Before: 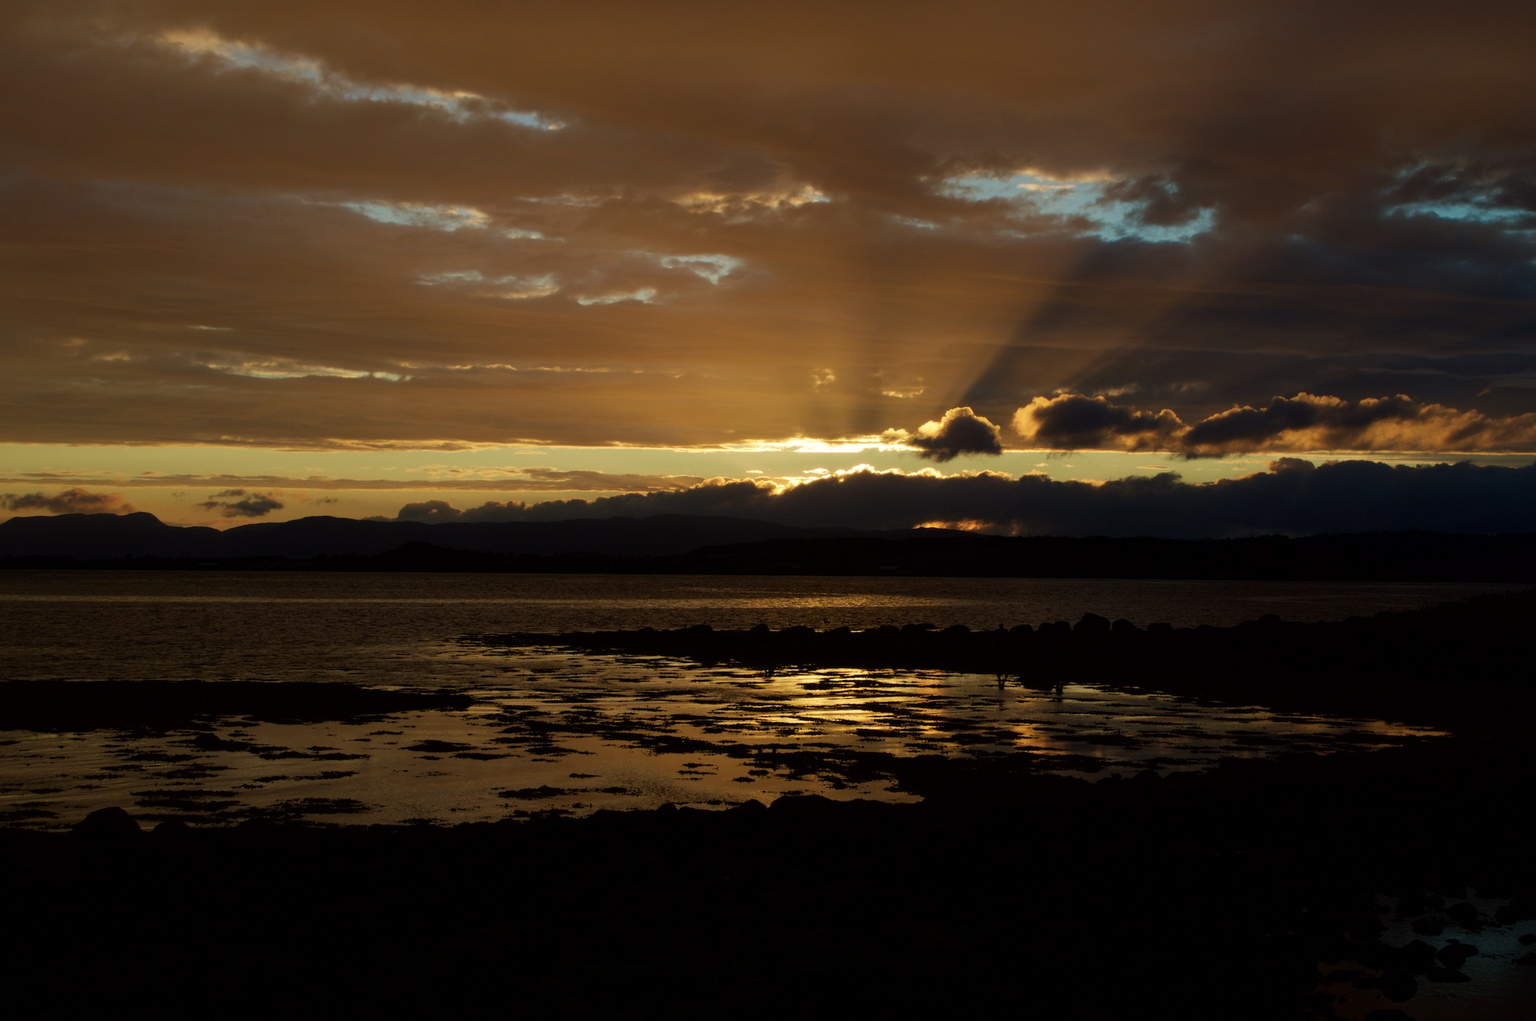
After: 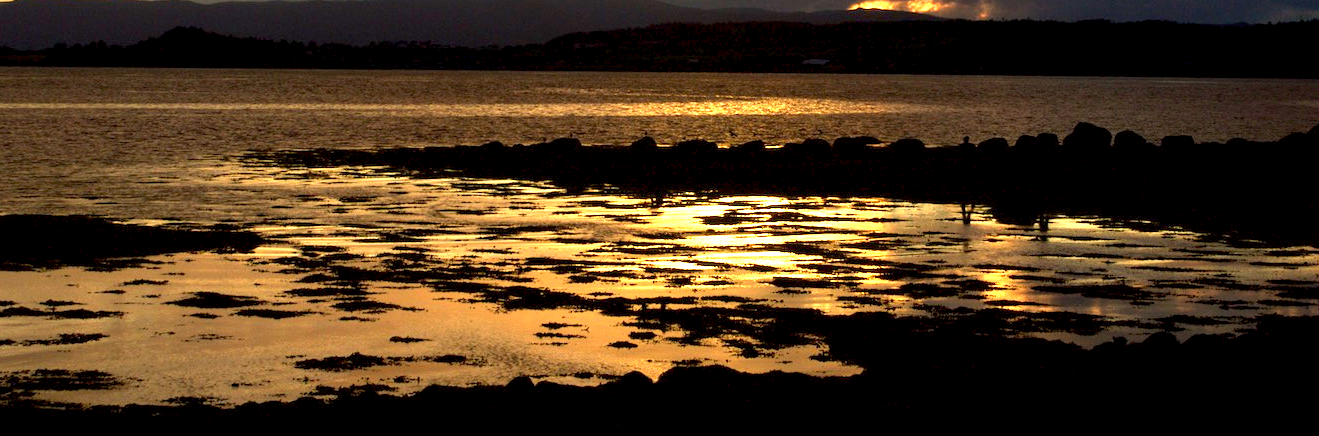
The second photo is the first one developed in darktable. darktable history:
crop: left 18.091%, top 51.13%, right 17.525%, bottom 16.85%
exposure: black level correction 0.001, exposure 2.607 EV, compensate exposure bias true, compensate highlight preservation false
